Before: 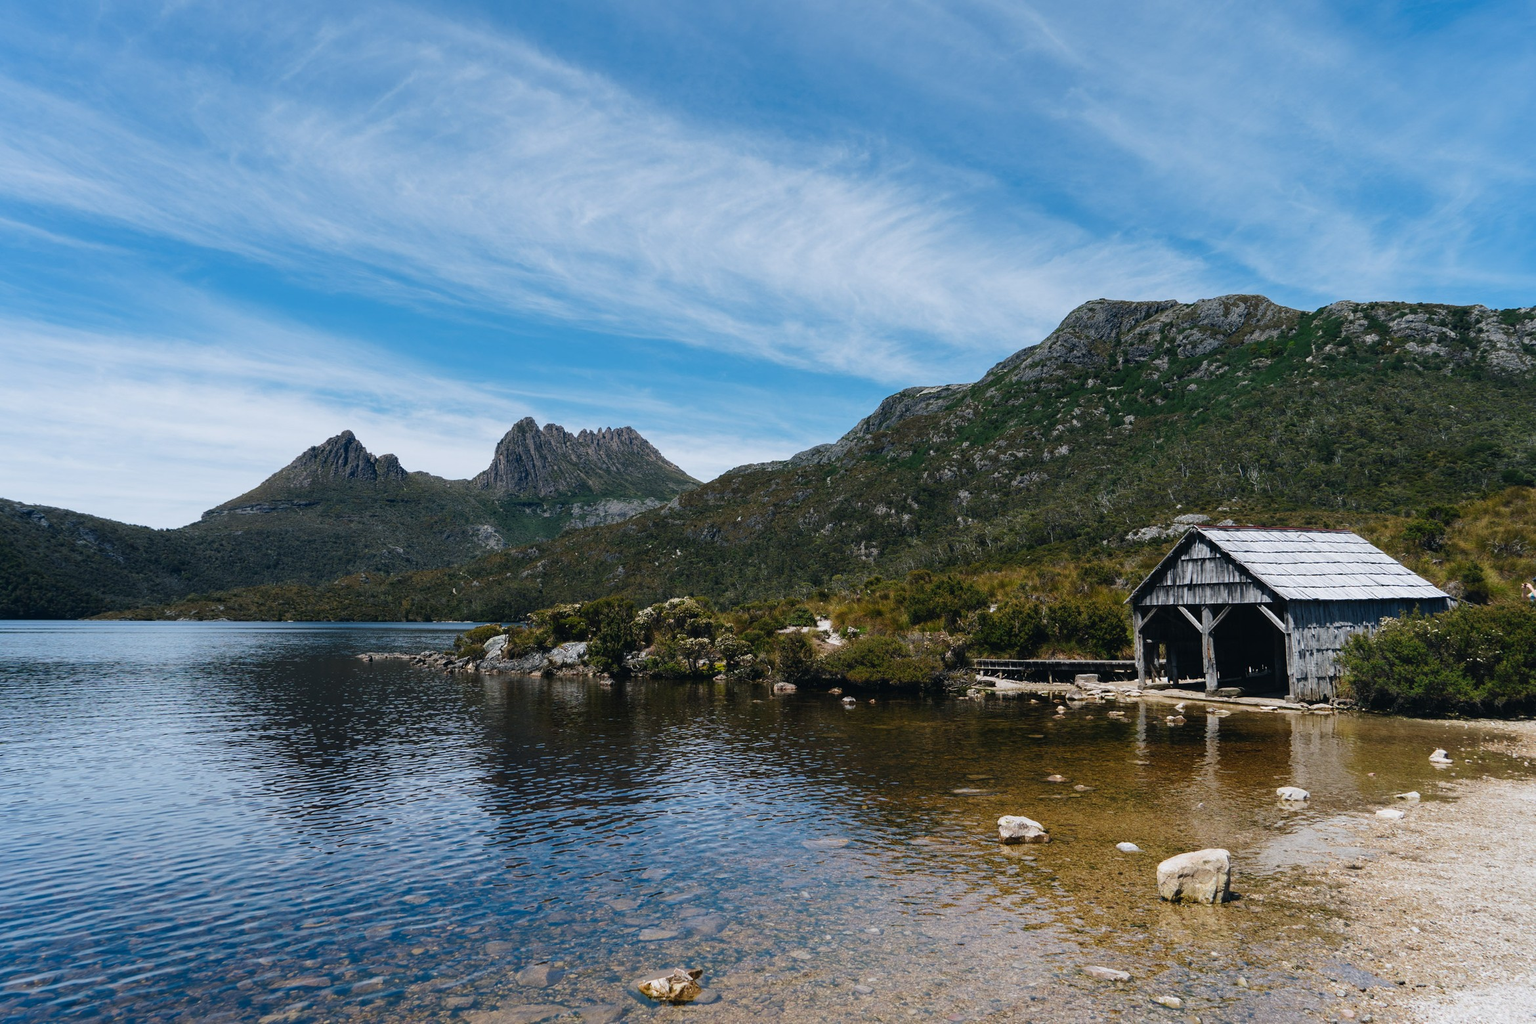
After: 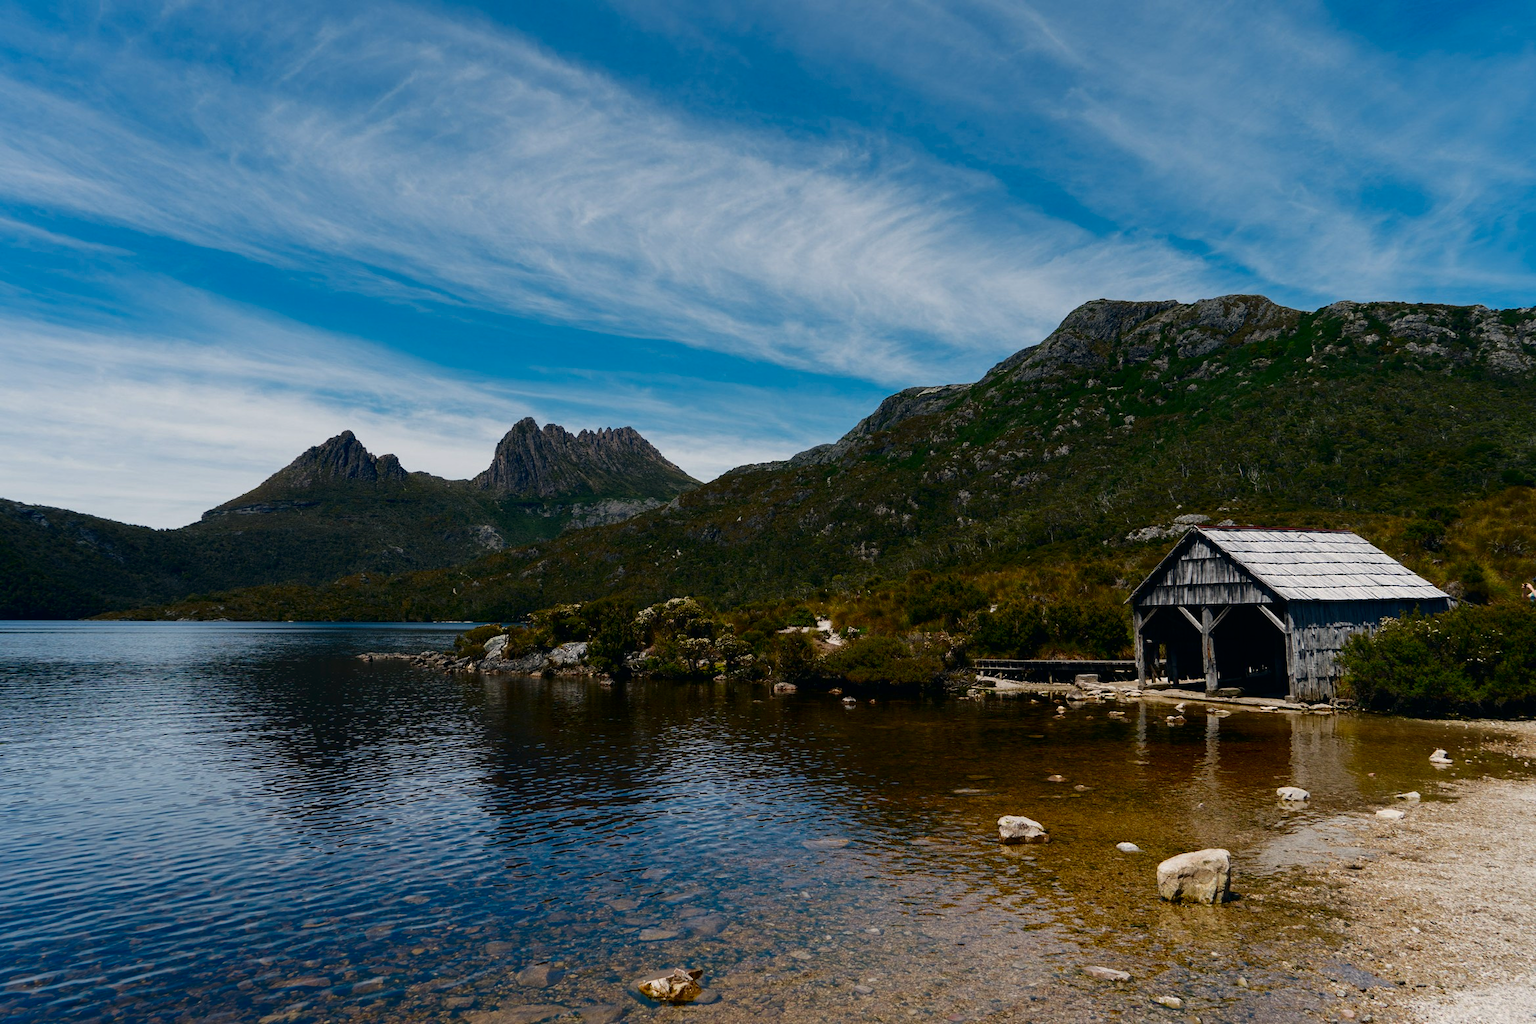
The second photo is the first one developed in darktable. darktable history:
color calibration: x 0.335, y 0.349, temperature 5439.66 K
contrast brightness saturation: brightness -0.25, saturation 0.195
